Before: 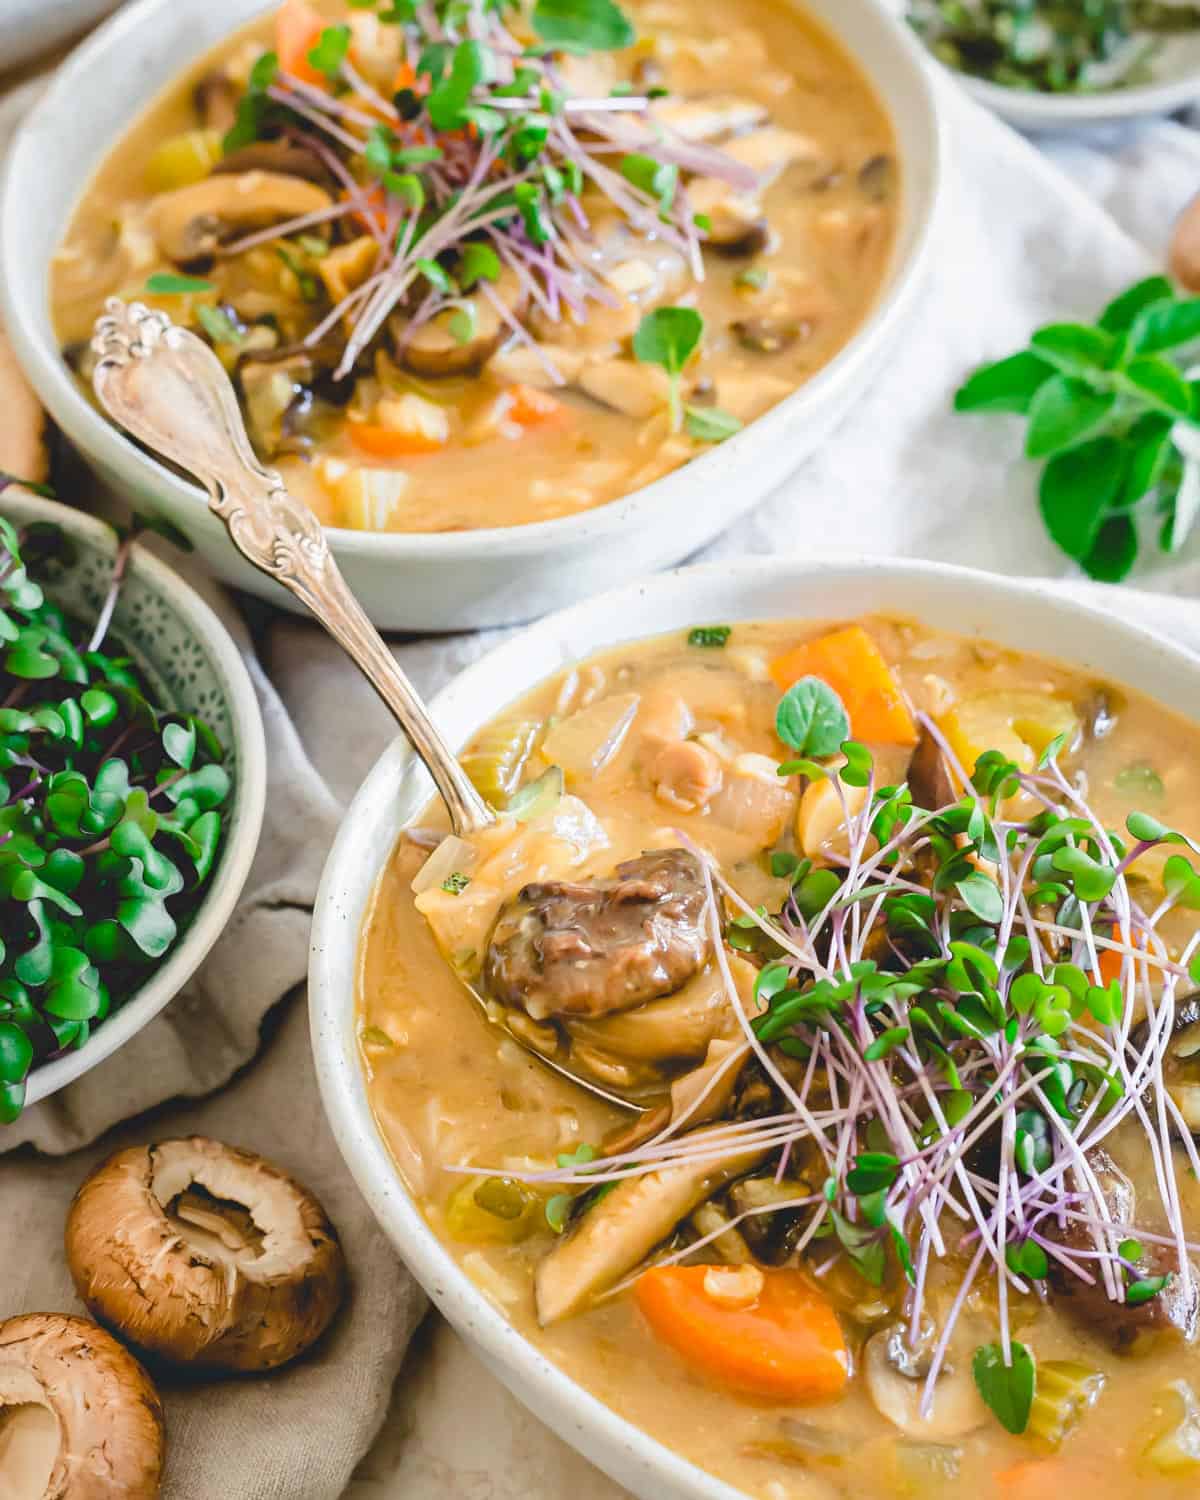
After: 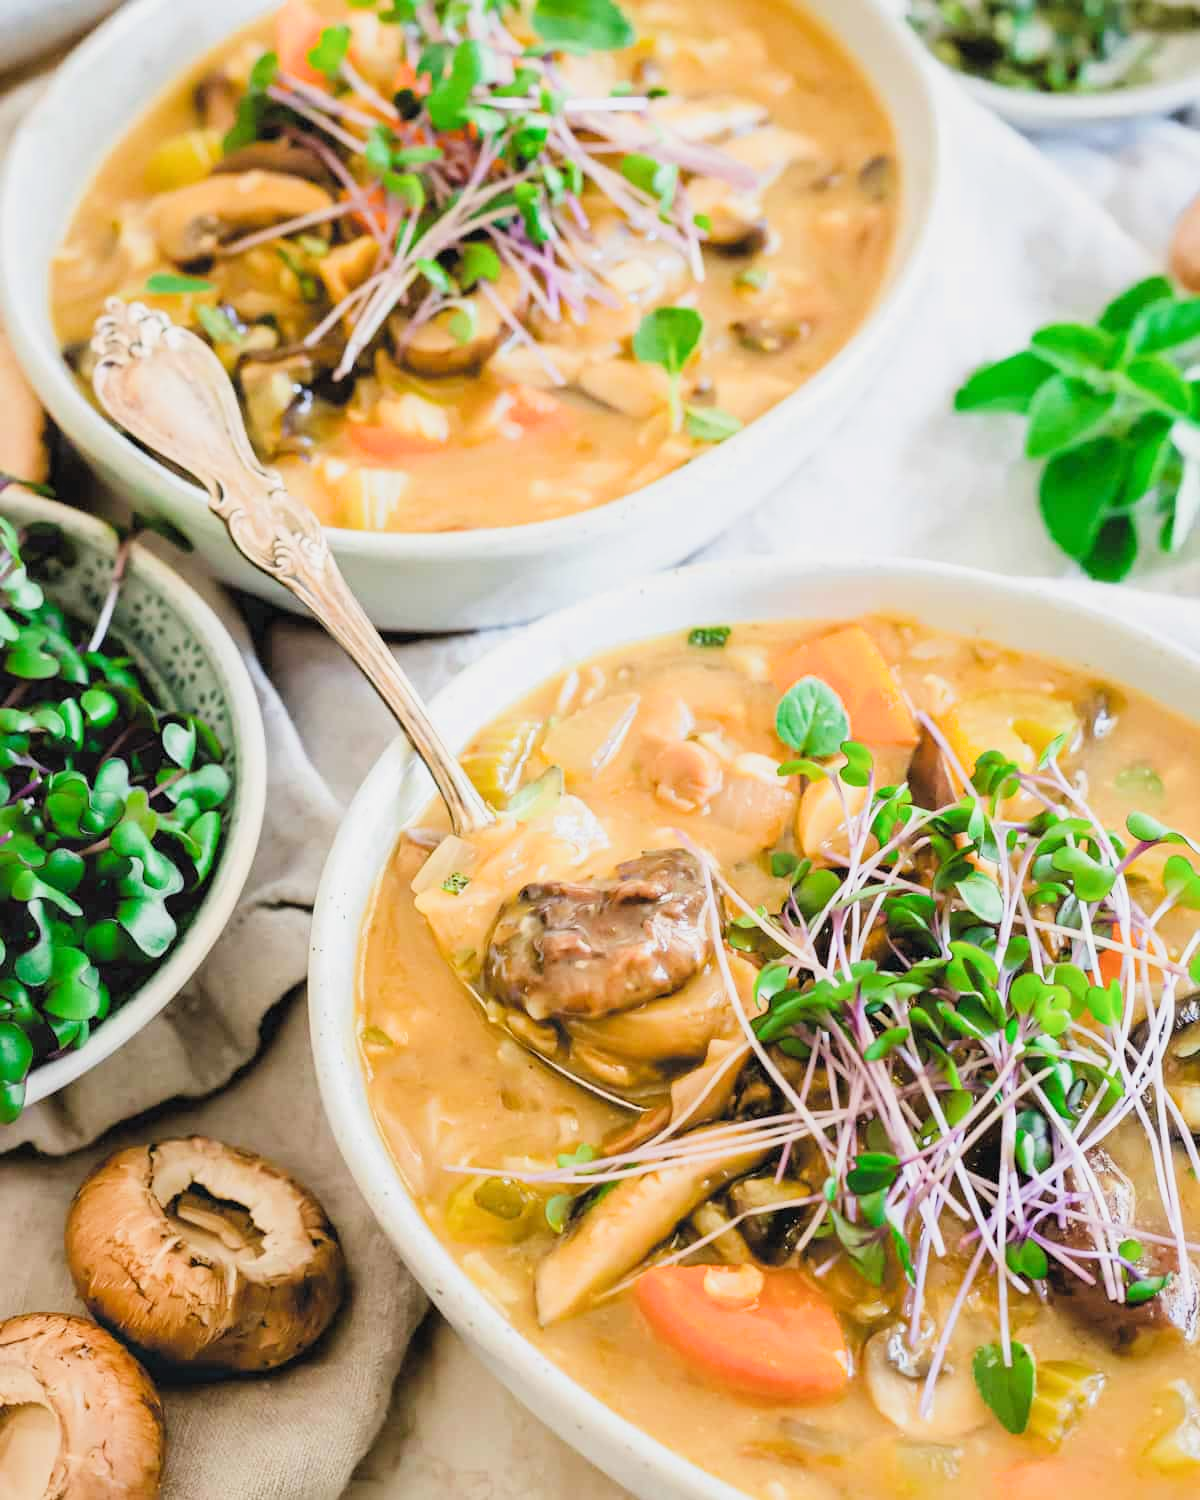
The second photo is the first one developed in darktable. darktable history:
exposure: exposure 0.609 EV, compensate highlight preservation false
filmic rgb: black relative exposure -7.77 EV, white relative exposure 4.39 EV, threshold 3.05 EV, target black luminance 0%, hardness 3.76, latitude 50.63%, contrast 1.066, highlights saturation mix 8.57%, shadows ↔ highlights balance -0.219%, enable highlight reconstruction true
